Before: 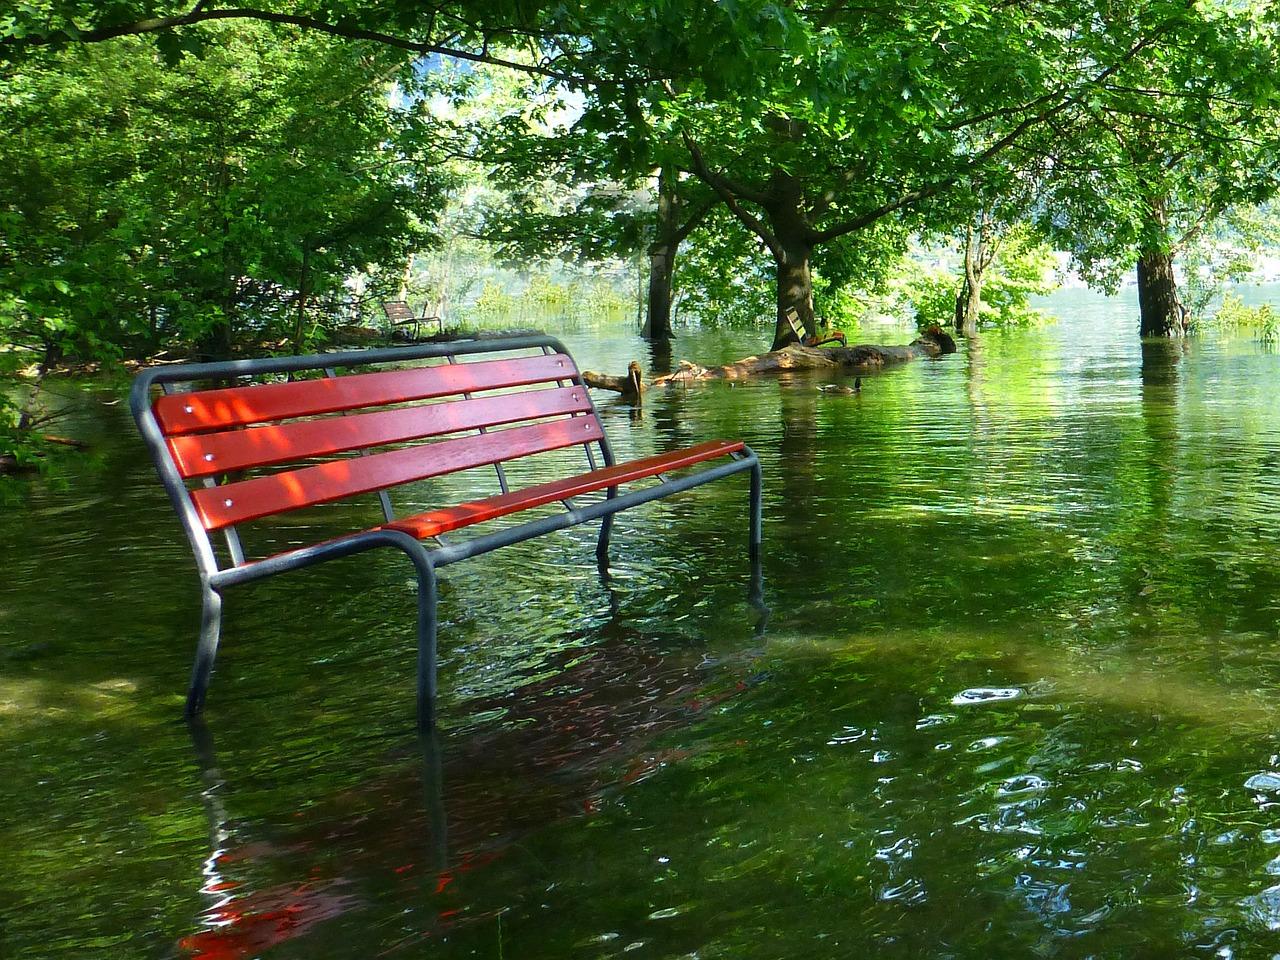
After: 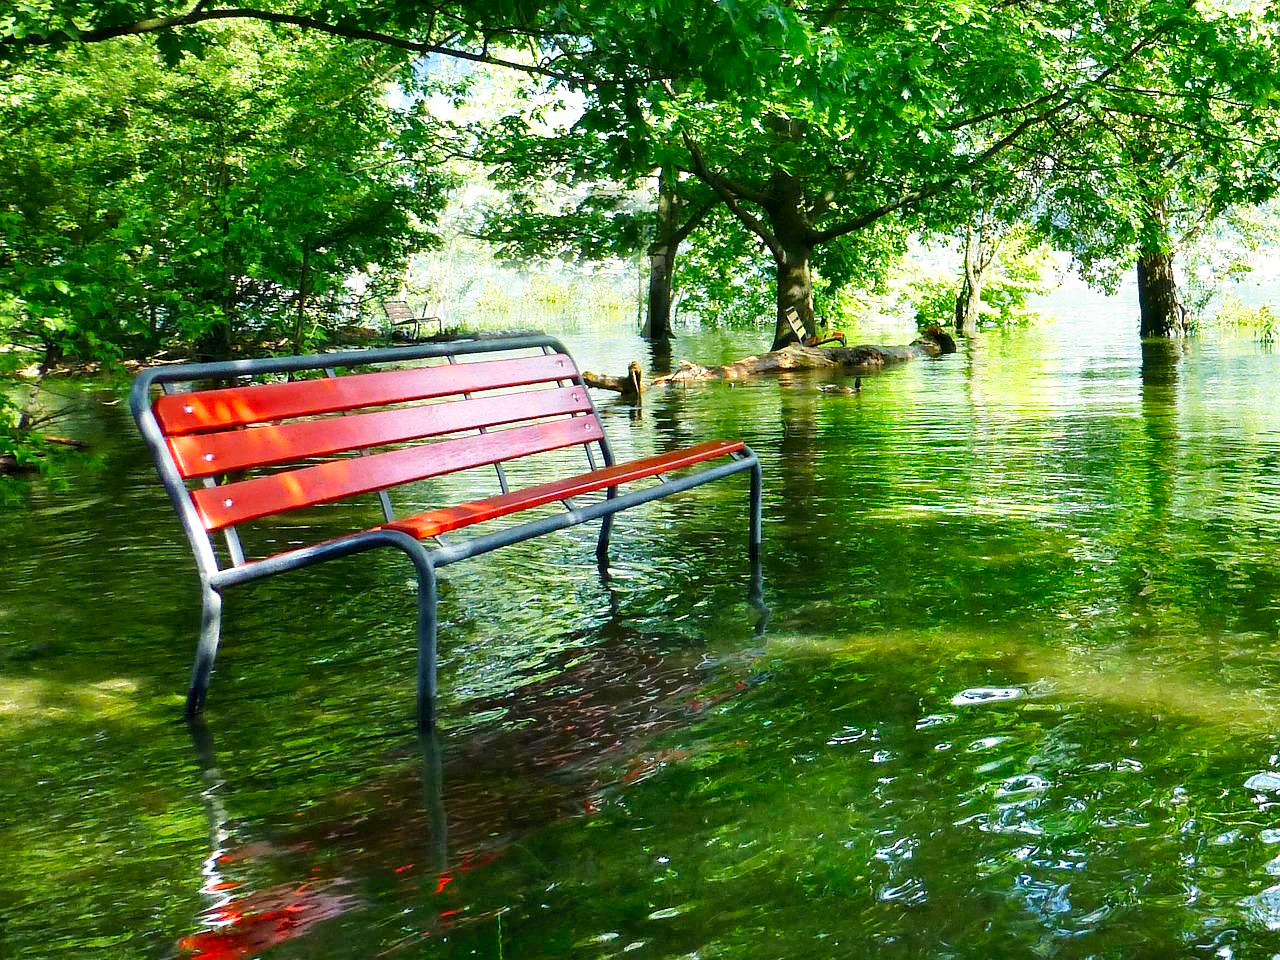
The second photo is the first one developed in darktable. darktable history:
base curve: curves: ch0 [(0, 0) (0.005, 0.002) (0.15, 0.3) (0.4, 0.7) (0.75, 0.95) (1, 1)], preserve colors none
shadows and highlights: soften with gaussian
